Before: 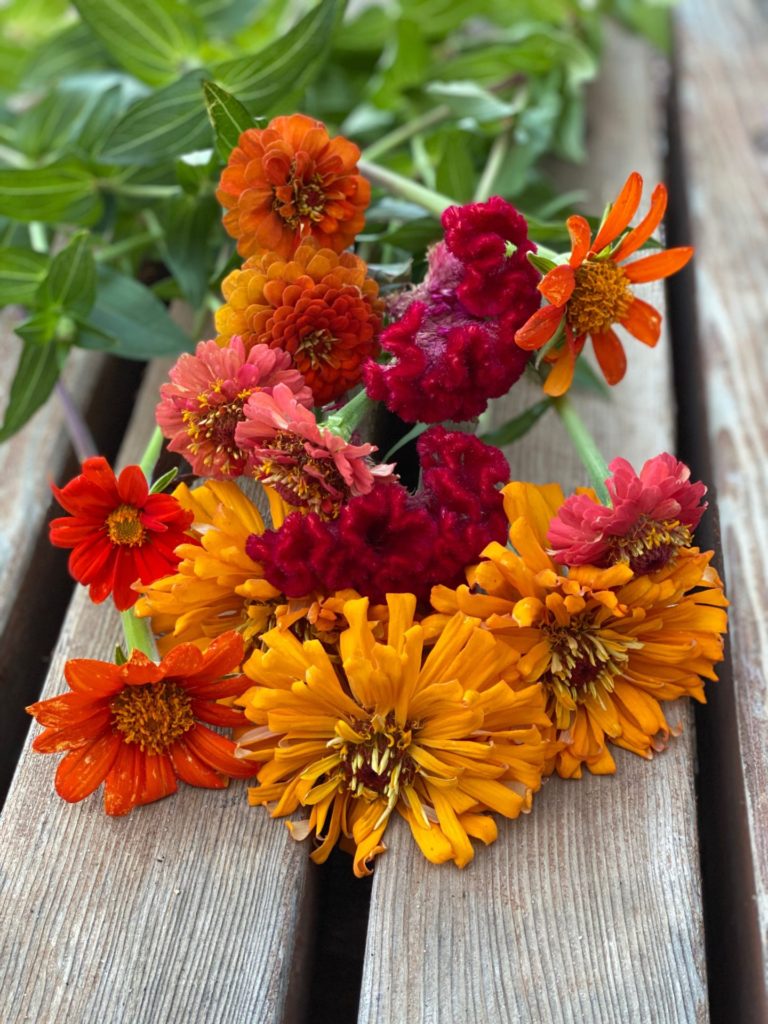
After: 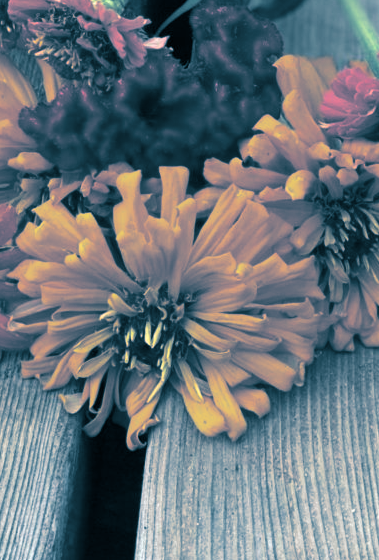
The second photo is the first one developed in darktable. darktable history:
crop: left 29.672%, top 41.786%, right 20.851%, bottom 3.487%
split-toning: shadows › hue 212.4°, balance -70
